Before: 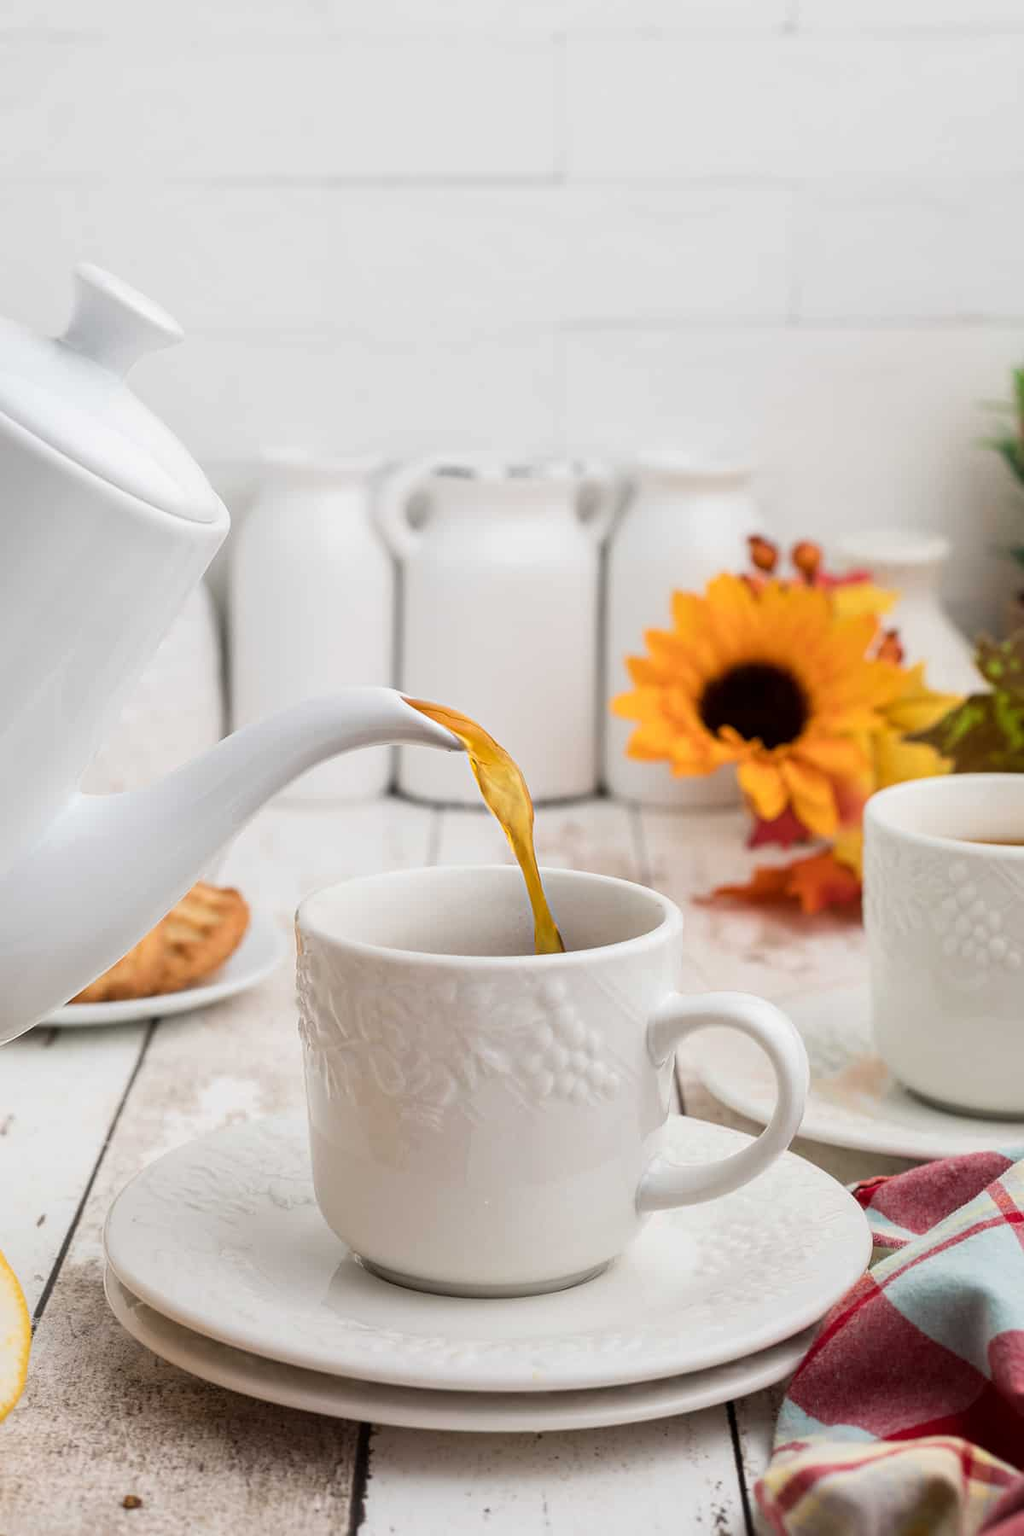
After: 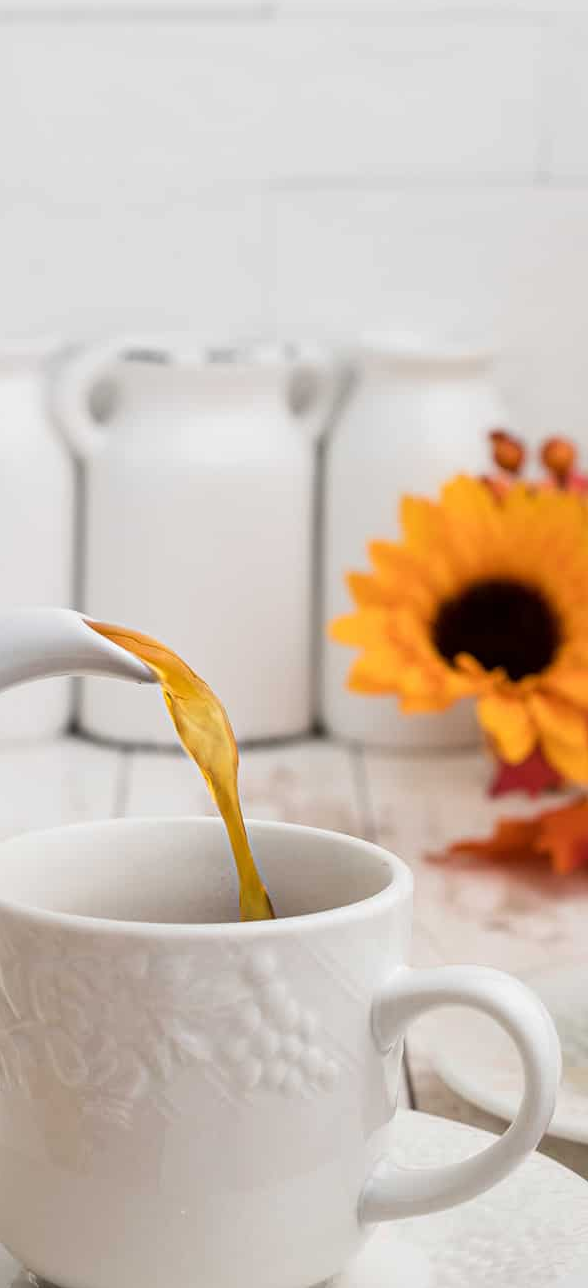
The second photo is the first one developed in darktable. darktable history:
crop: left 32.297%, top 10.948%, right 18.624%, bottom 17.335%
